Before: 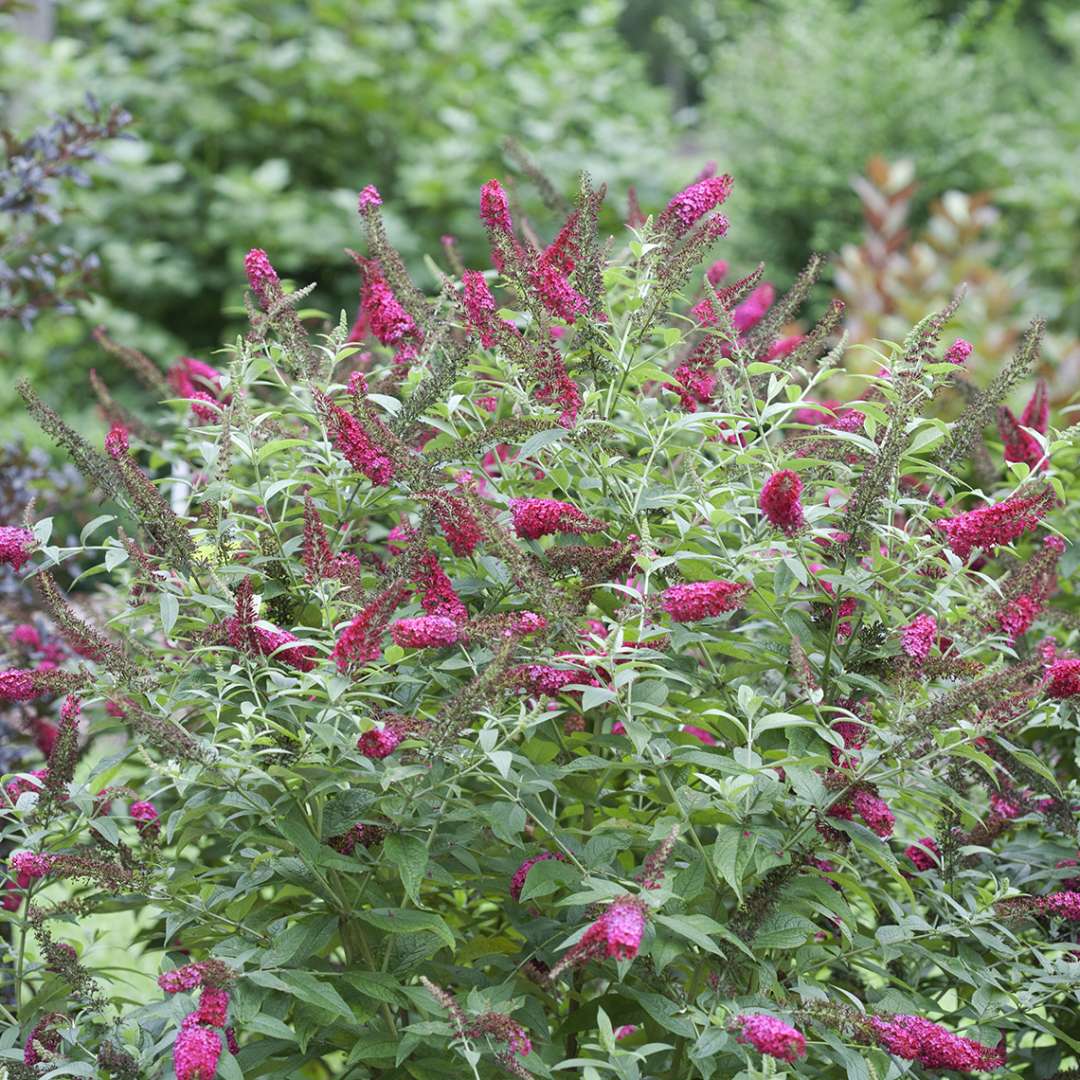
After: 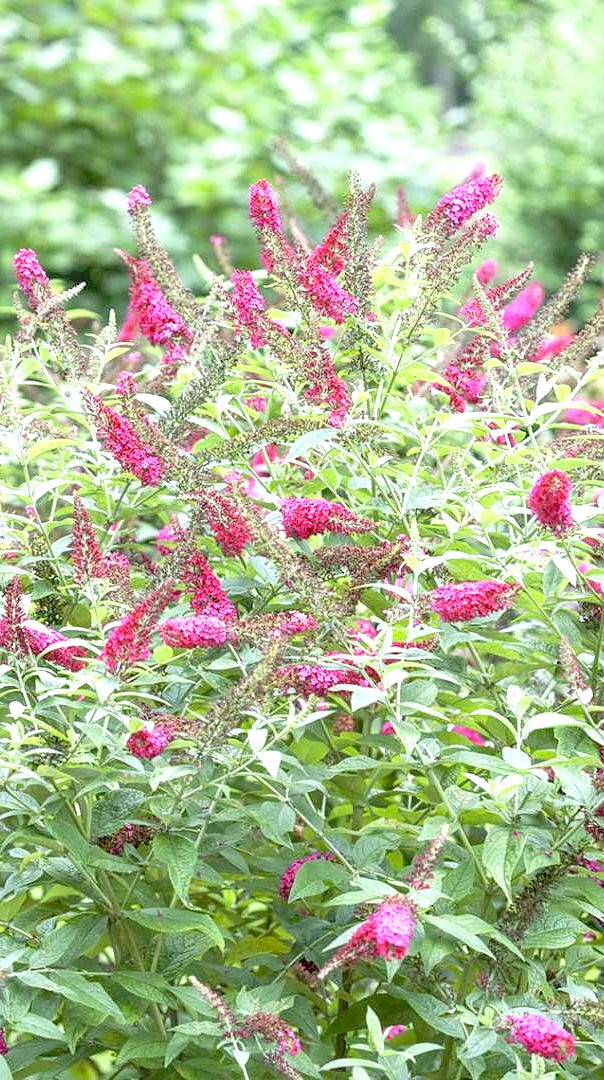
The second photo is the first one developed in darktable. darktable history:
crop: left 21.434%, right 22.554%
sharpen: radius 1.23, amount 0.307, threshold 0.147
exposure: black level correction 0.011, exposure 1.082 EV, compensate highlight preservation false
local contrast: highlights 45%, shadows 2%, detail 100%
